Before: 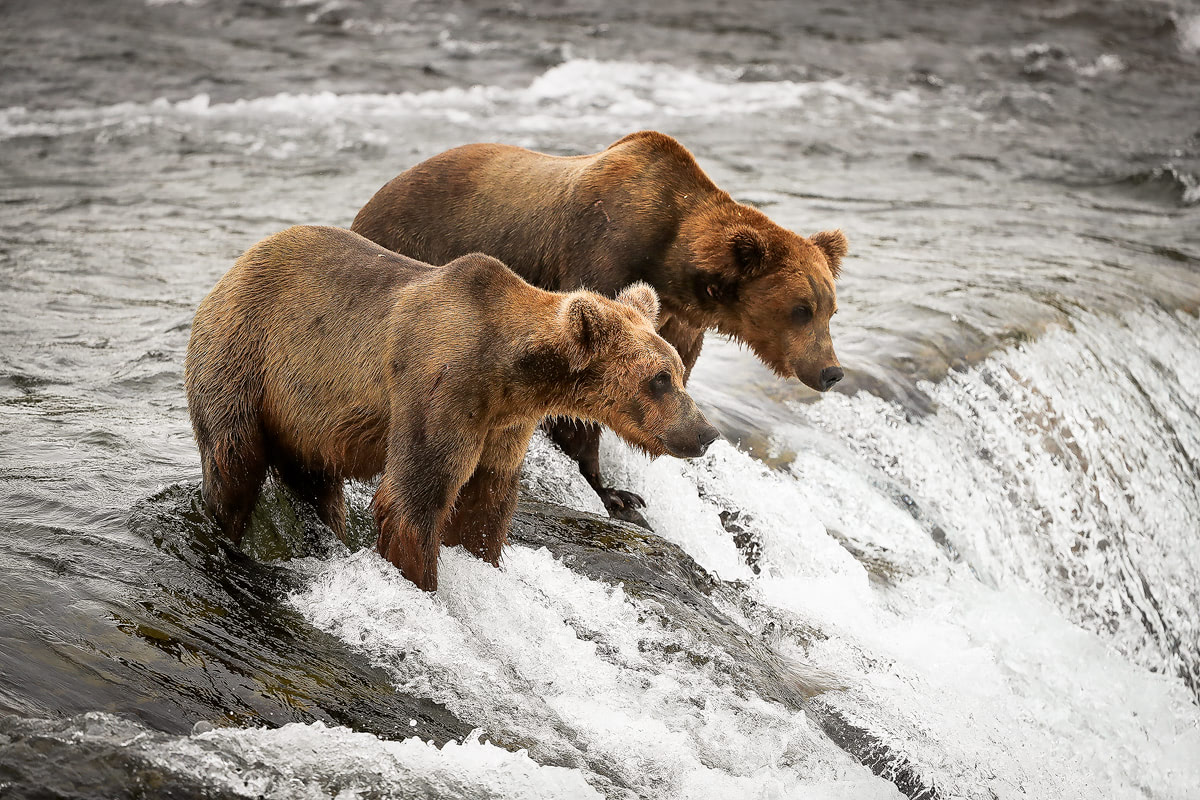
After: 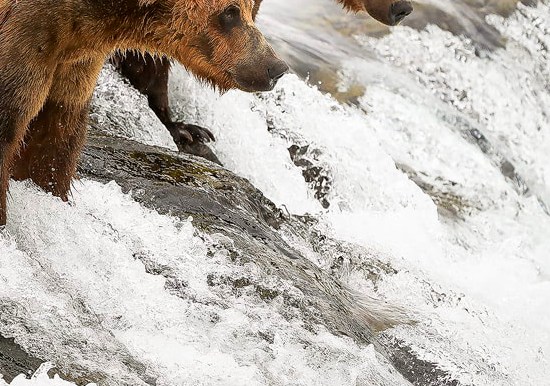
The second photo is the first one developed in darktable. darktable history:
contrast brightness saturation: saturation 0.18
crop: left 35.976%, top 45.819%, right 18.162%, bottom 5.807%
